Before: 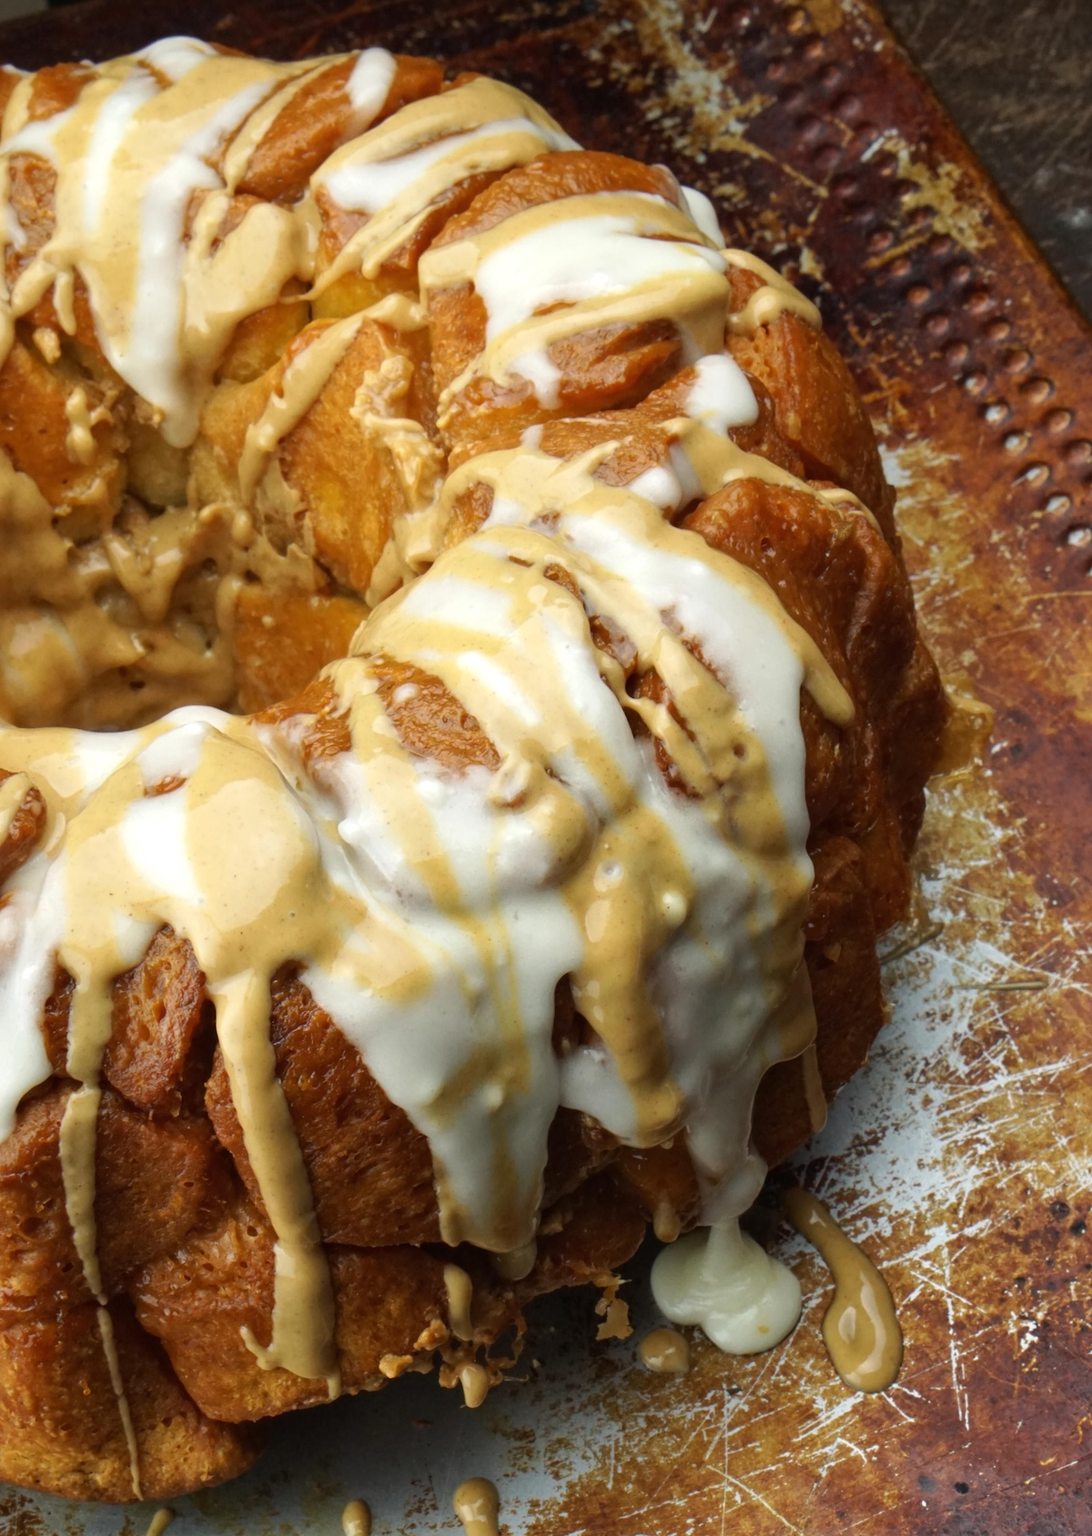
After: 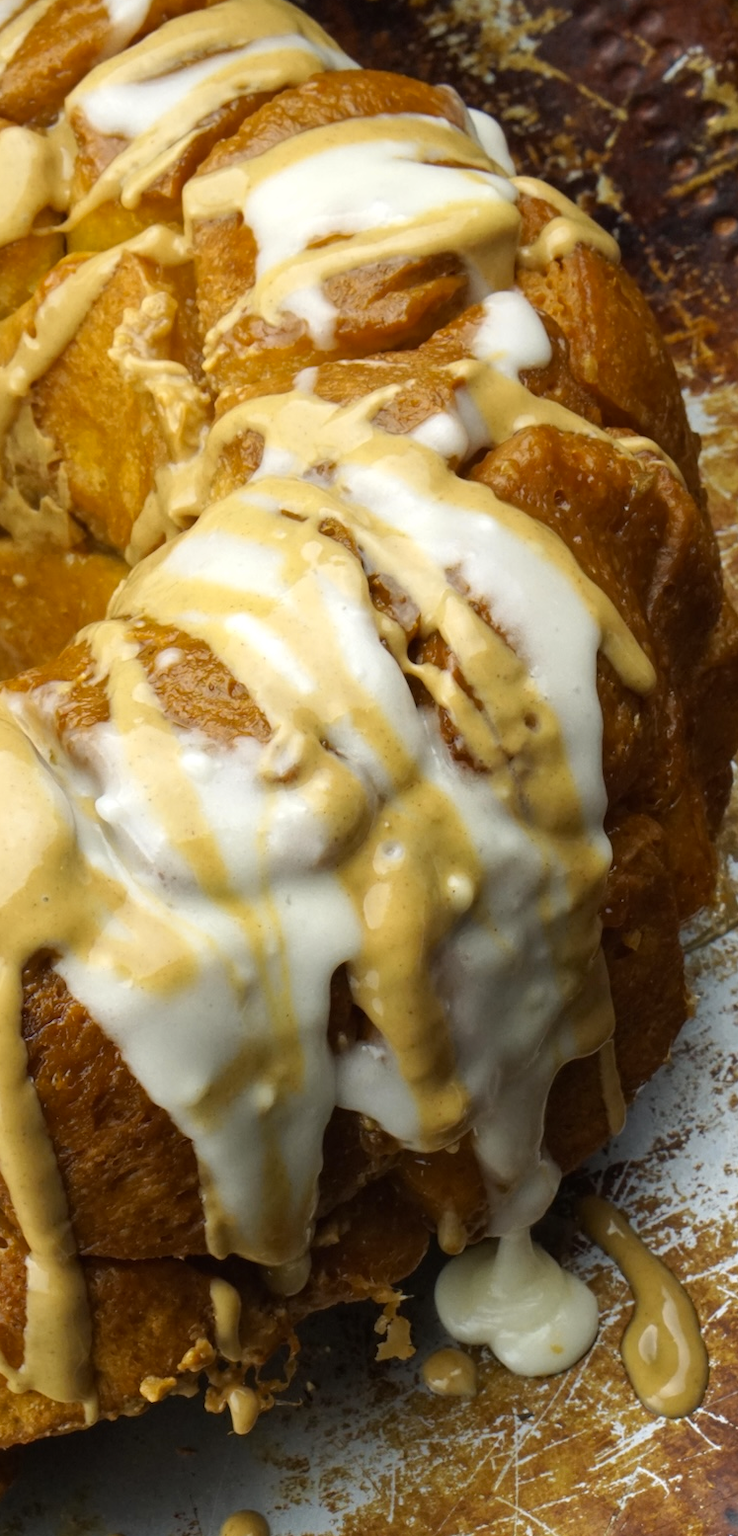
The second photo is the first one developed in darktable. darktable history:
color contrast: green-magenta contrast 0.8, blue-yellow contrast 1.1, unbound 0
crop and rotate: left 22.918%, top 5.629%, right 14.711%, bottom 2.247%
